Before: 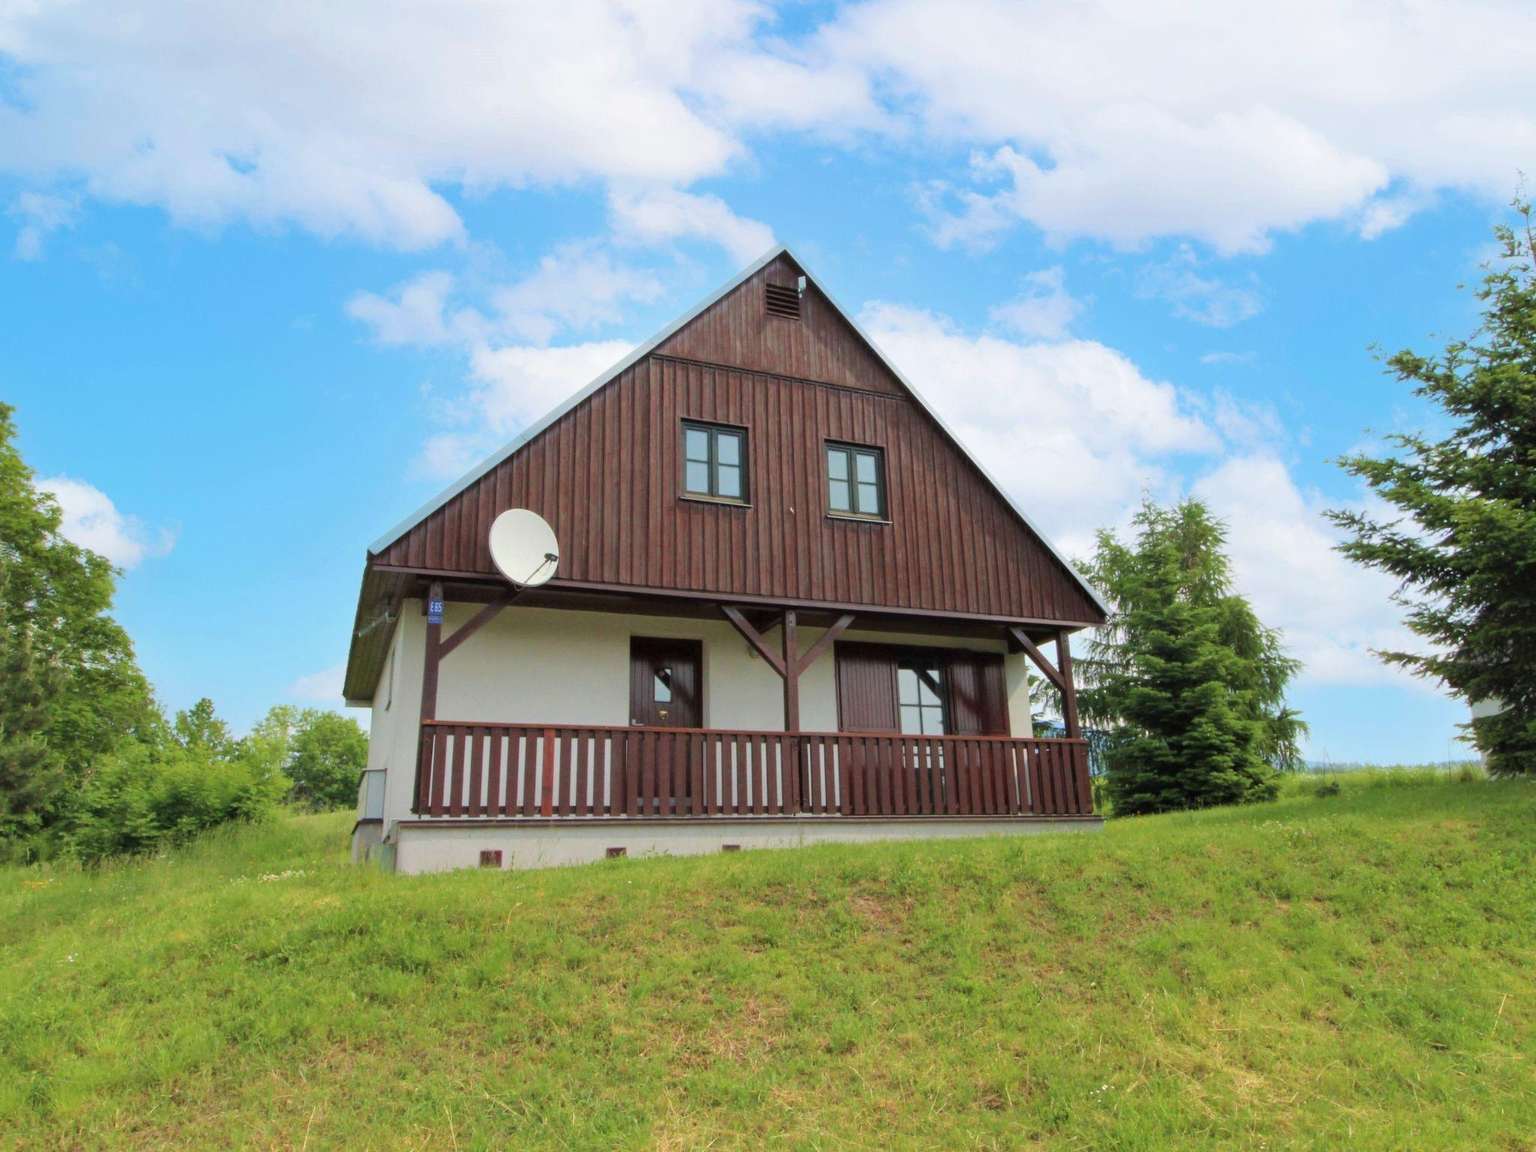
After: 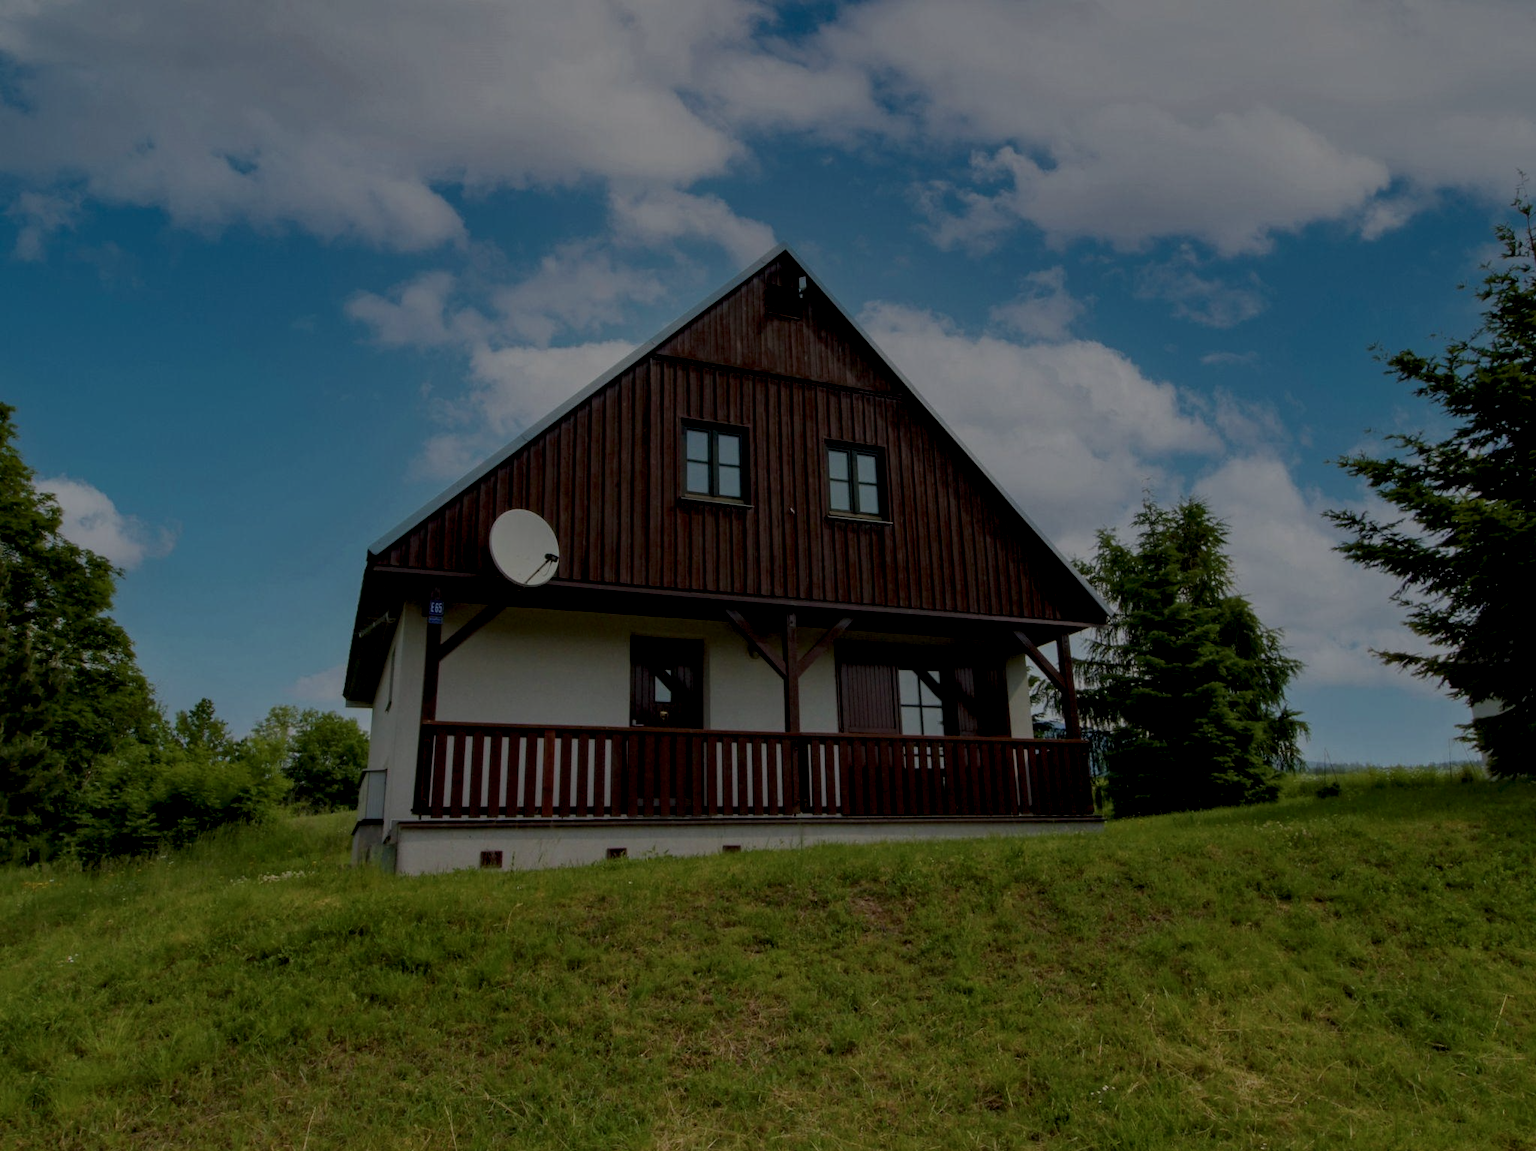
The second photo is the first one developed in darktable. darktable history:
exposure: exposure -2.446 EV, compensate highlight preservation false
contrast brightness saturation: contrast 0.11, saturation -0.17
color balance rgb: perceptual saturation grading › global saturation 25%, global vibrance 20%
local contrast: highlights 19%, detail 186%
